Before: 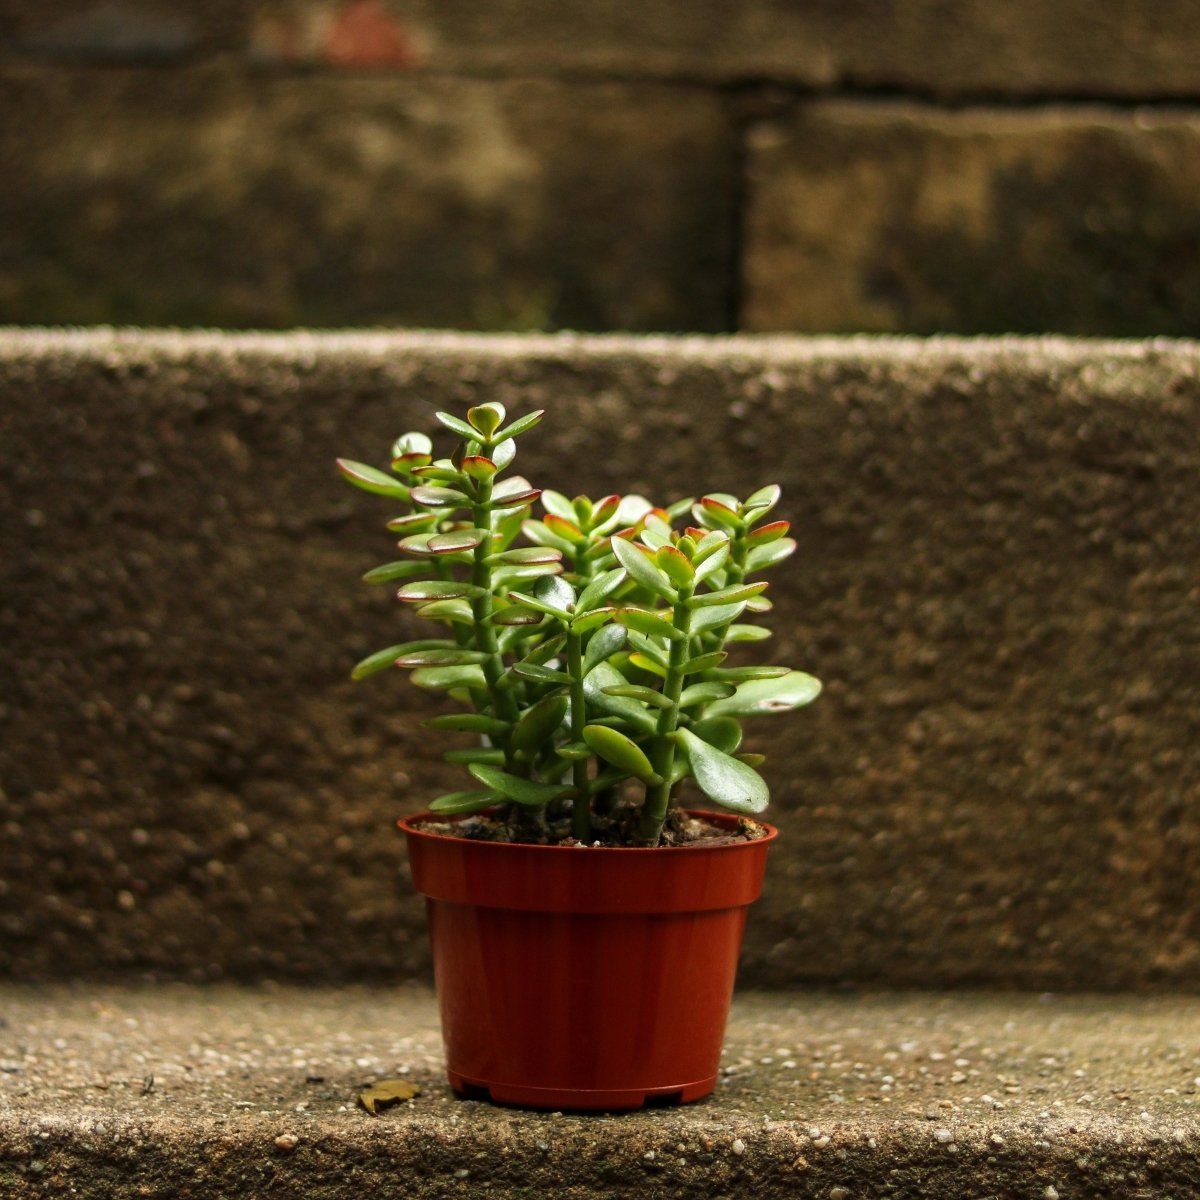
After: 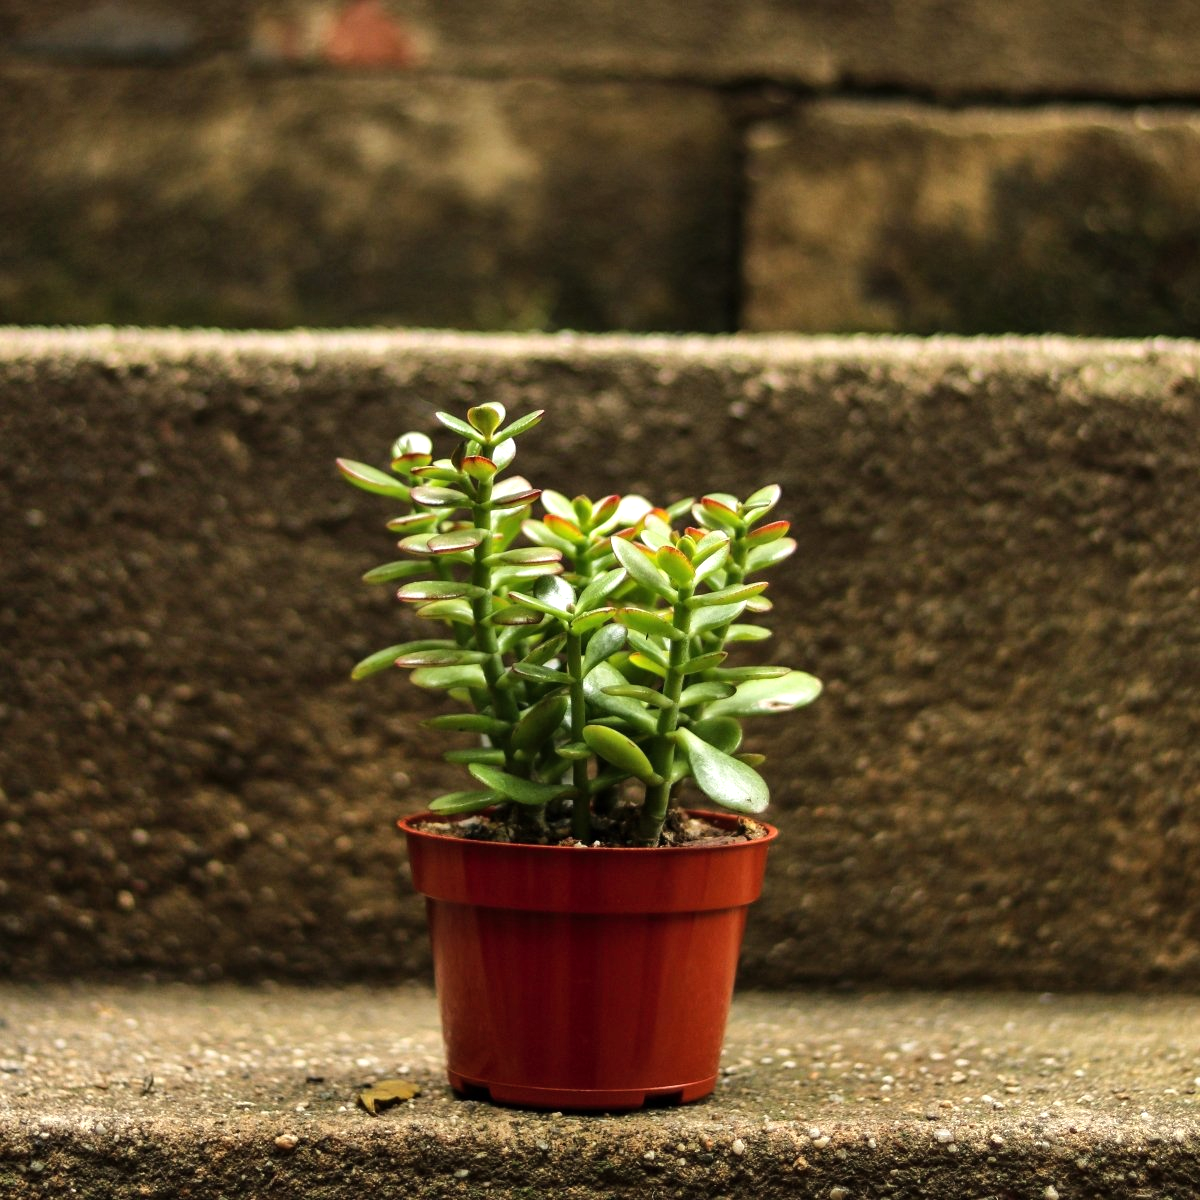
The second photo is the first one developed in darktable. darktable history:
shadows and highlights: radius 102.33, shadows 50.54, highlights -65.36, soften with gaussian
tone equalizer: -8 EV -0.38 EV, -7 EV -0.407 EV, -6 EV -0.367 EV, -5 EV -0.2 EV, -3 EV 0.222 EV, -2 EV 0.326 EV, -1 EV 0.387 EV, +0 EV 0.39 EV, mask exposure compensation -0.502 EV
